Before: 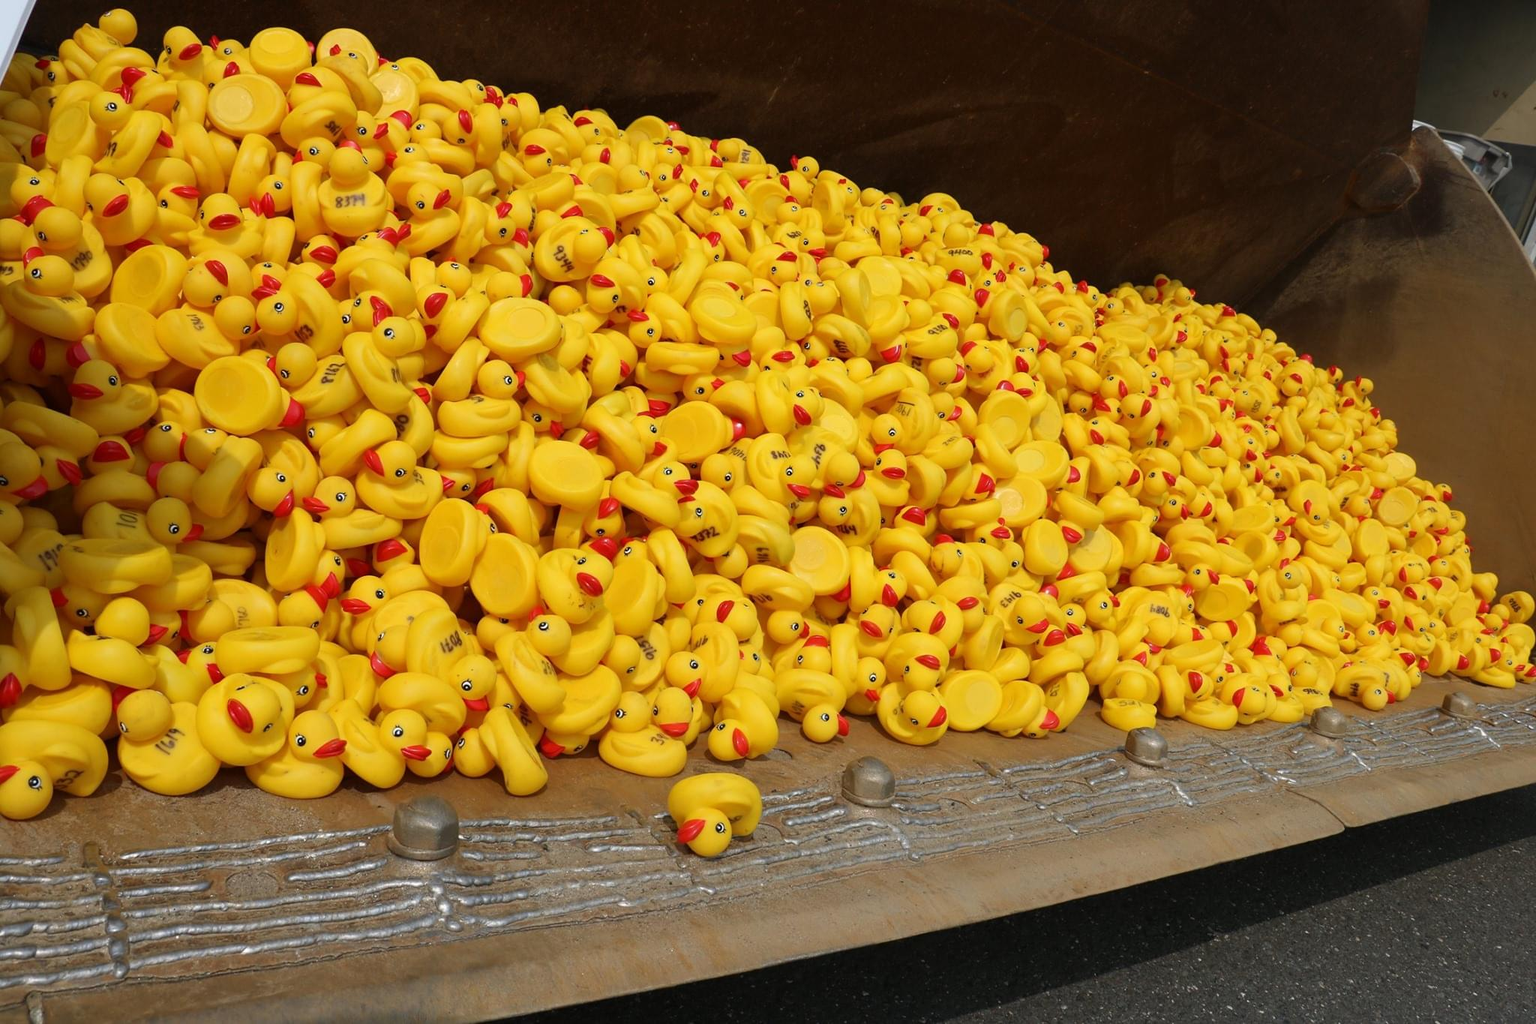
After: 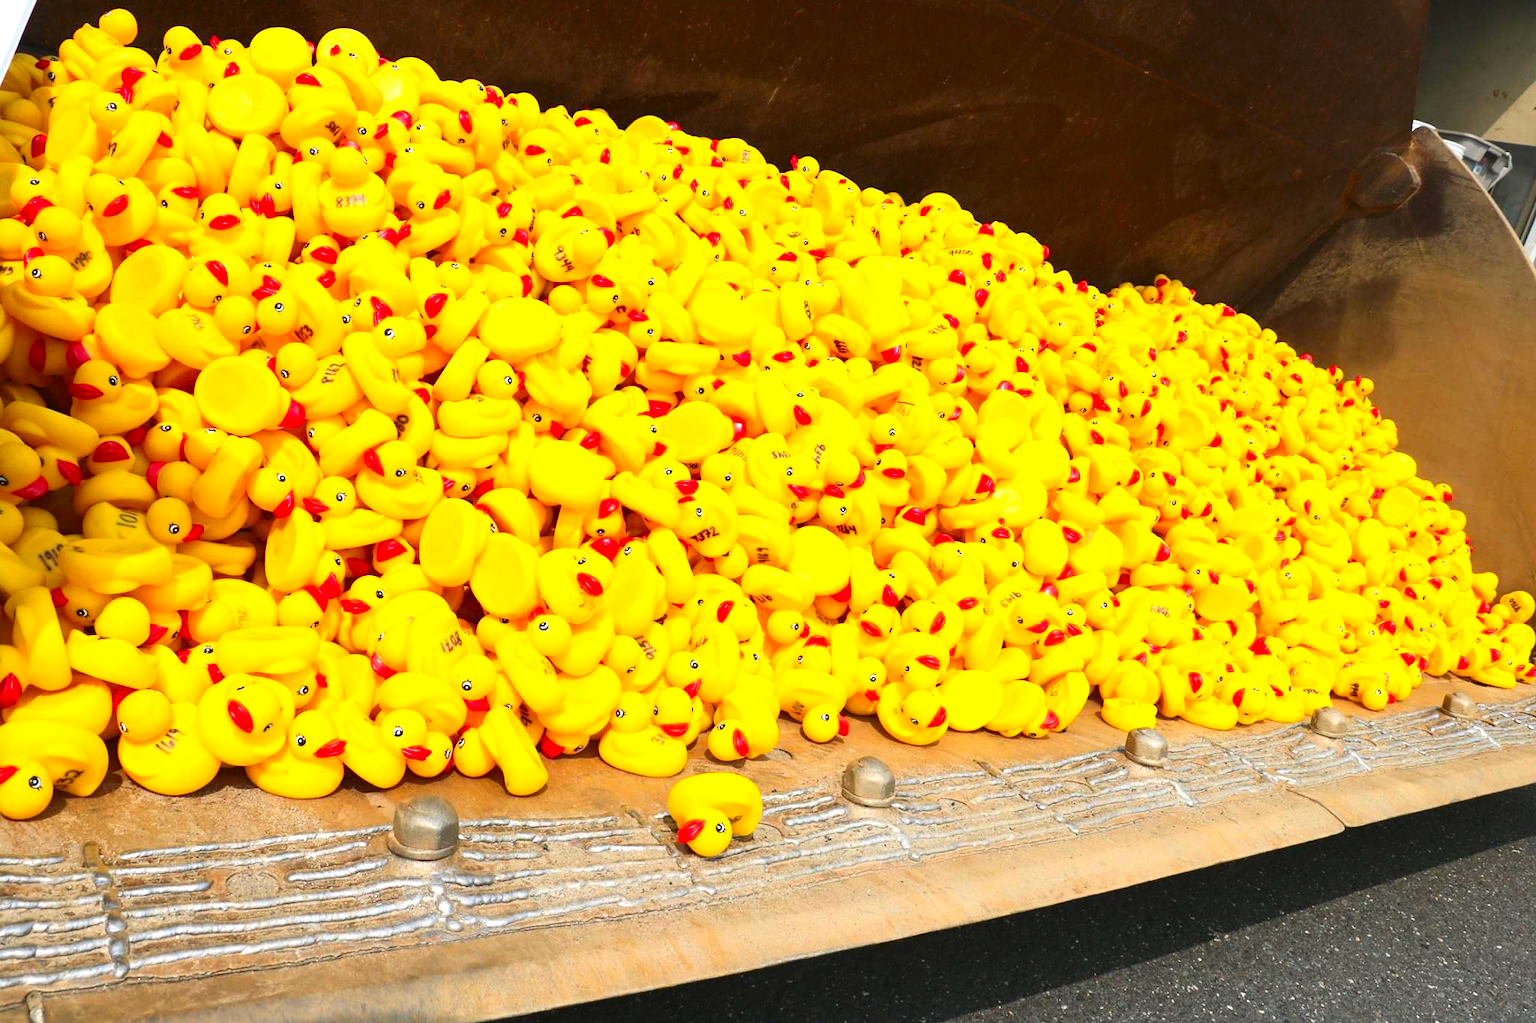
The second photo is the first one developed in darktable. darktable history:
contrast brightness saturation: contrast 0.23, brightness 0.1, saturation 0.29
exposure: black level correction 0, exposure 1.1 EV, compensate highlight preservation false
color balance: contrast fulcrum 17.78%
